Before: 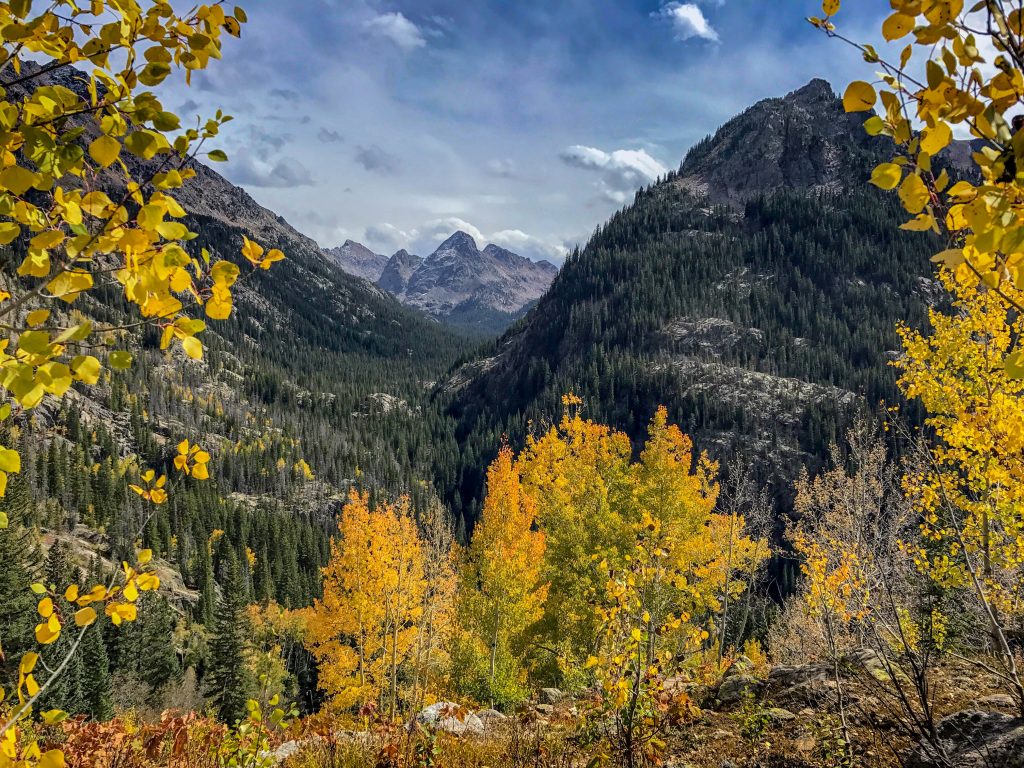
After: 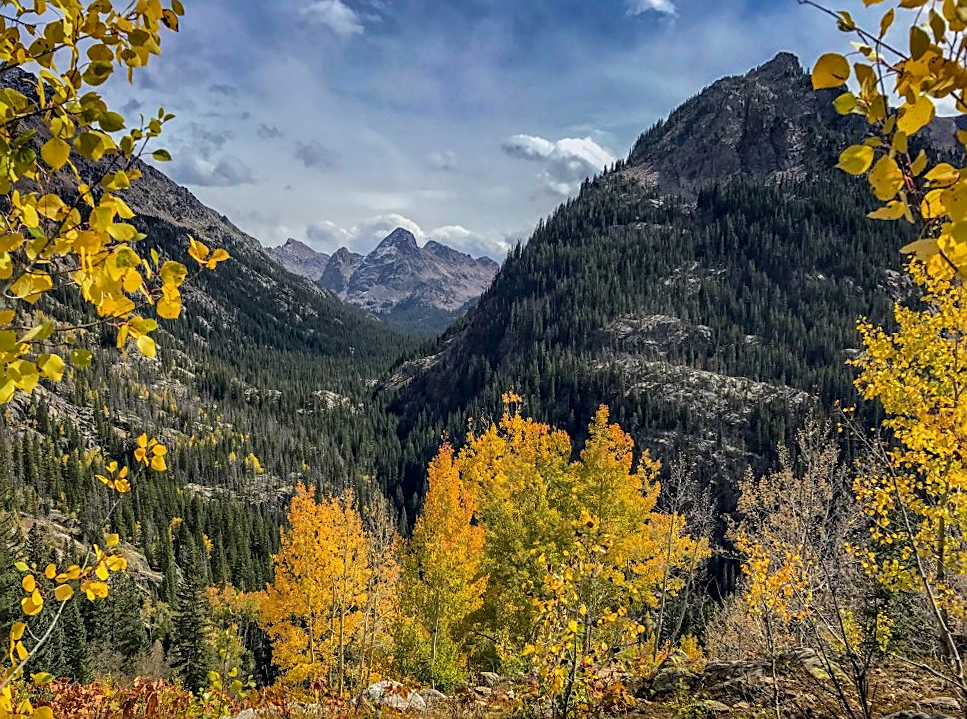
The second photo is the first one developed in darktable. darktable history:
sharpen: on, module defaults
white balance: red 1.009, blue 0.985
rotate and perspective: rotation 0.062°, lens shift (vertical) 0.115, lens shift (horizontal) -0.133, crop left 0.047, crop right 0.94, crop top 0.061, crop bottom 0.94
